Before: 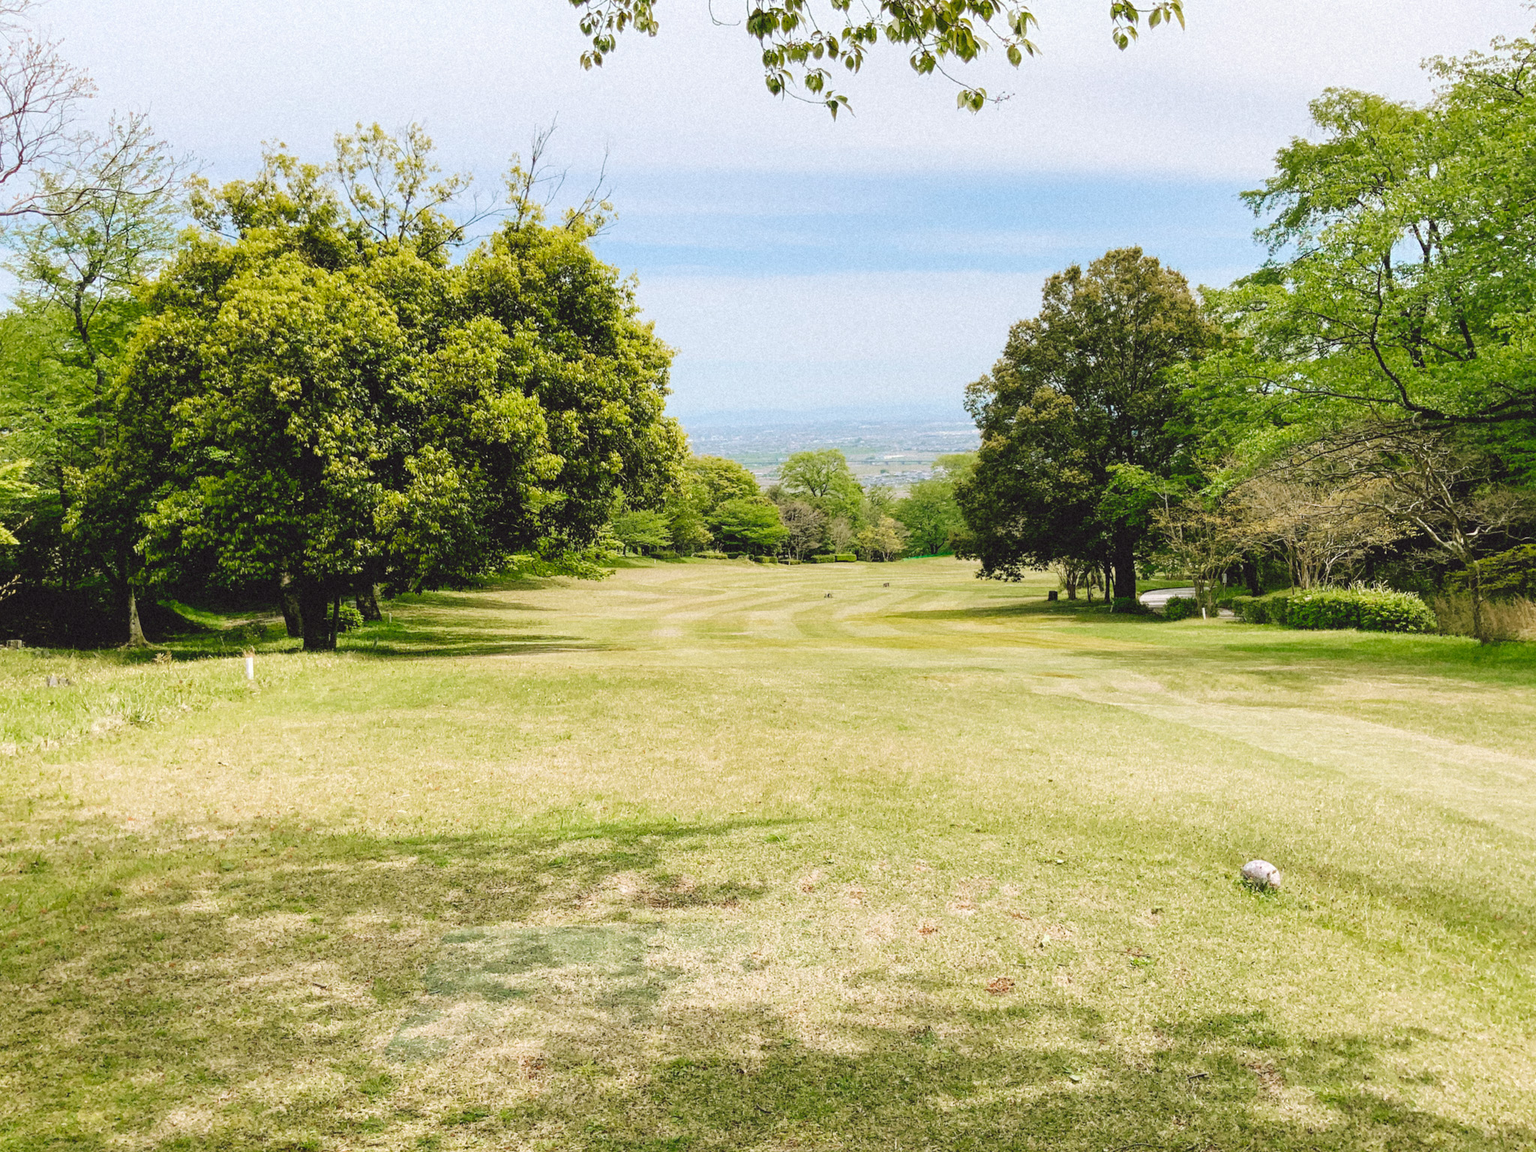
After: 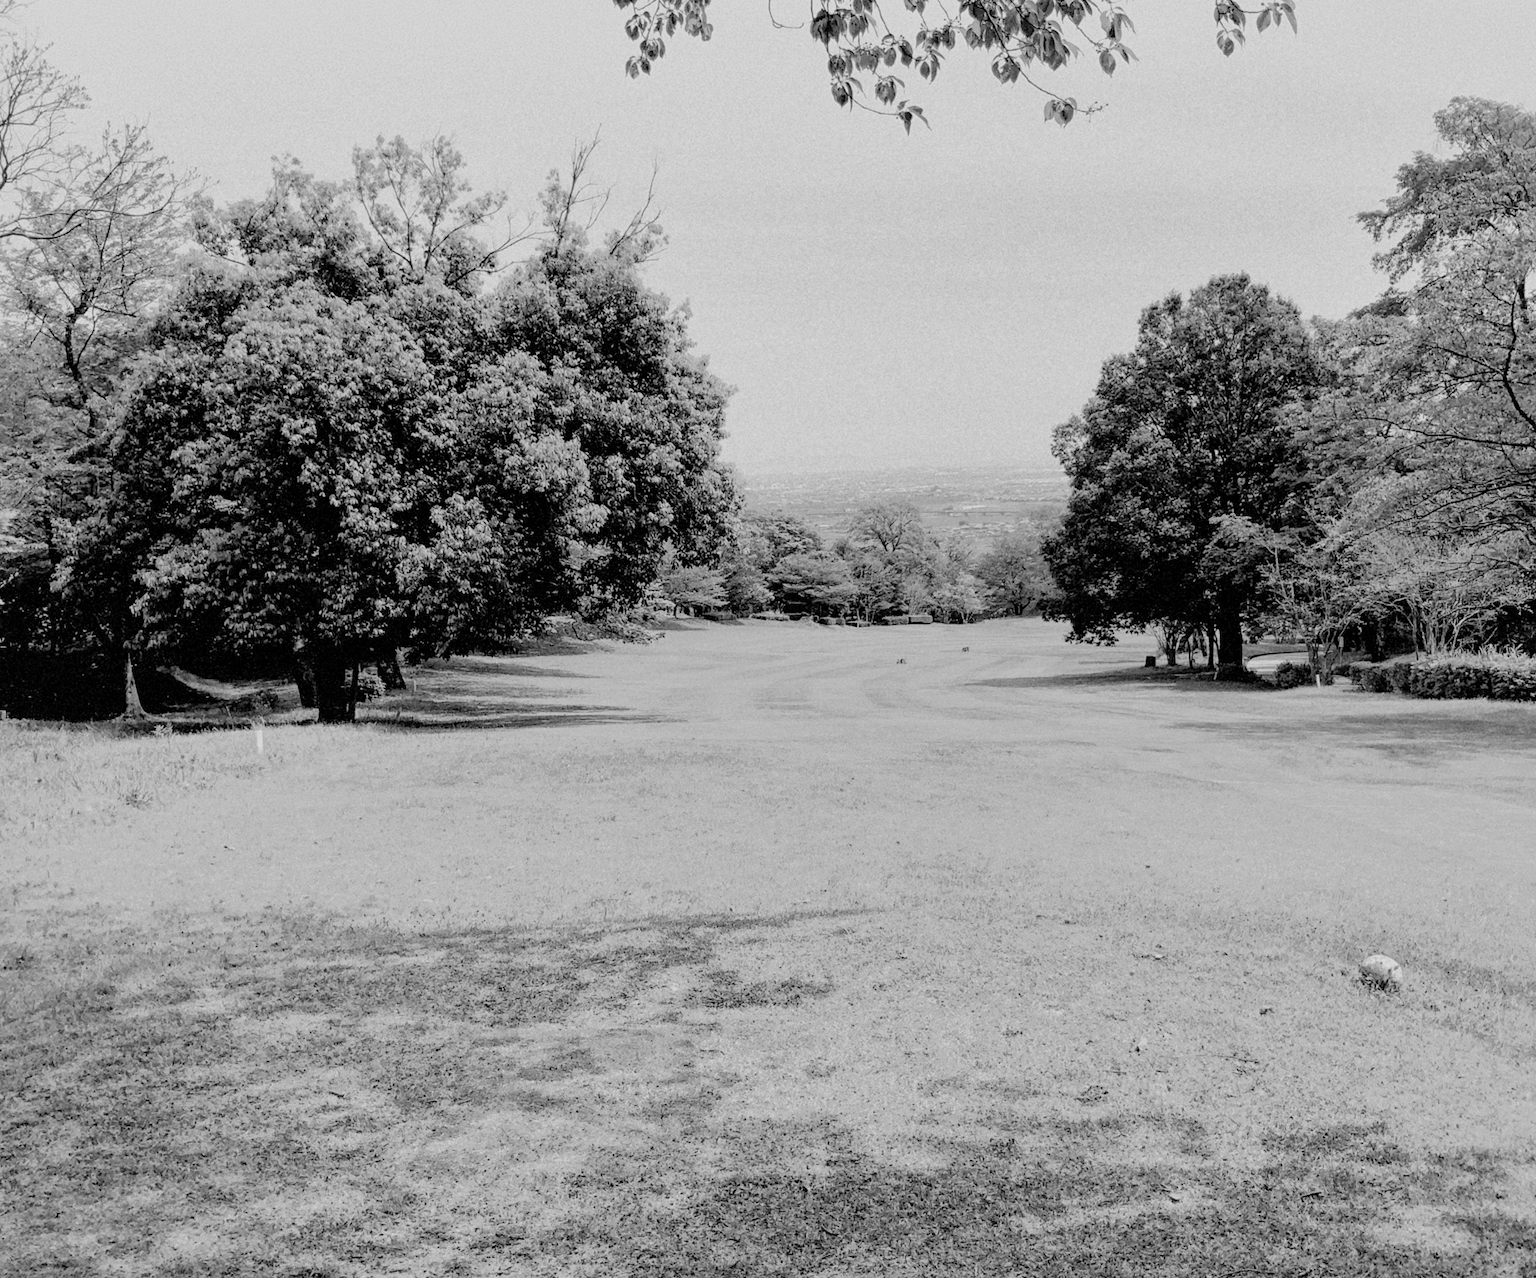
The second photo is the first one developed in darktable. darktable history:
local contrast: mode bilateral grid, contrast 20, coarseness 50, detail 120%, midtone range 0.2
tone equalizer: on, module defaults
monochrome: on, module defaults
crop and rotate: left 1.088%, right 8.807%
filmic rgb: black relative exposure -4.58 EV, white relative exposure 4.8 EV, threshold 3 EV, hardness 2.36, latitude 36.07%, contrast 1.048, highlights saturation mix 1.32%, shadows ↔ highlights balance 1.25%, color science v4 (2020), enable highlight reconstruction true
color zones: curves: ch2 [(0, 0.5) (0.143, 0.5) (0.286, 0.489) (0.415, 0.421) (0.571, 0.5) (0.714, 0.5) (0.857, 0.5) (1, 0.5)]
white balance: red 0.766, blue 1.537
